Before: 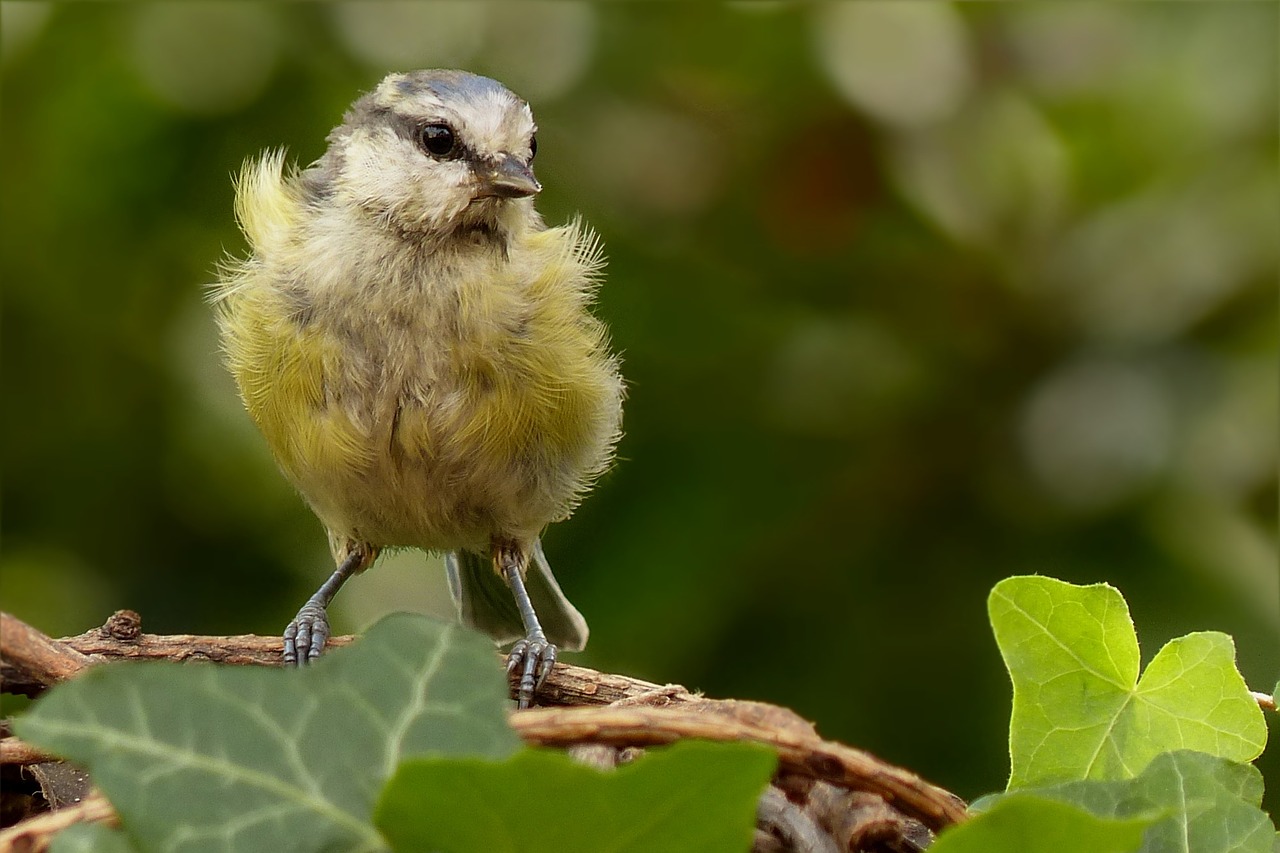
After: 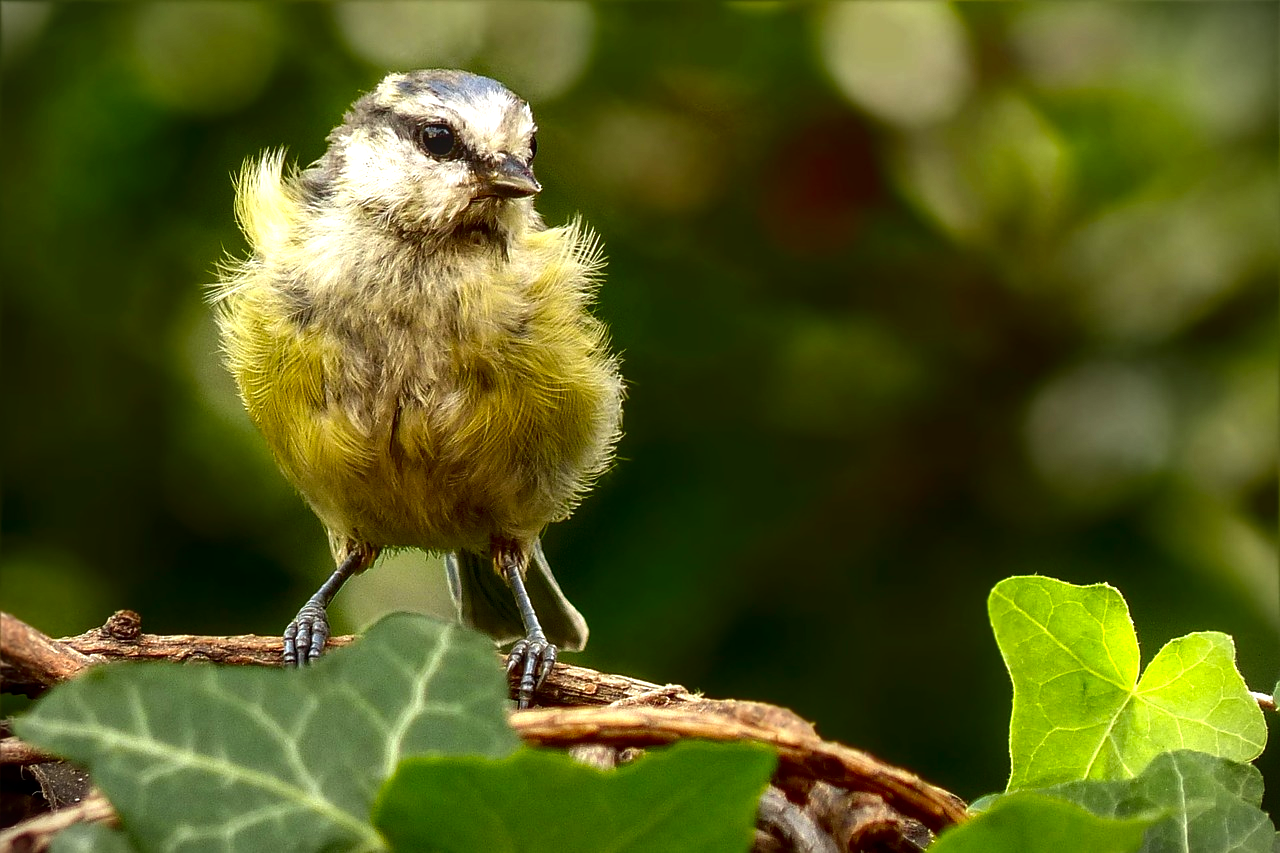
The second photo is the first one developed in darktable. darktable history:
contrast brightness saturation: contrast 0.096, brightness -0.263, saturation 0.143
local contrast: on, module defaults
vignetting: fall-off start 97.26%, brightness -0.812, width/height ratio 1.18, unbound false
exposure: exposure 0.769 EV, compensate highlight preservation false
